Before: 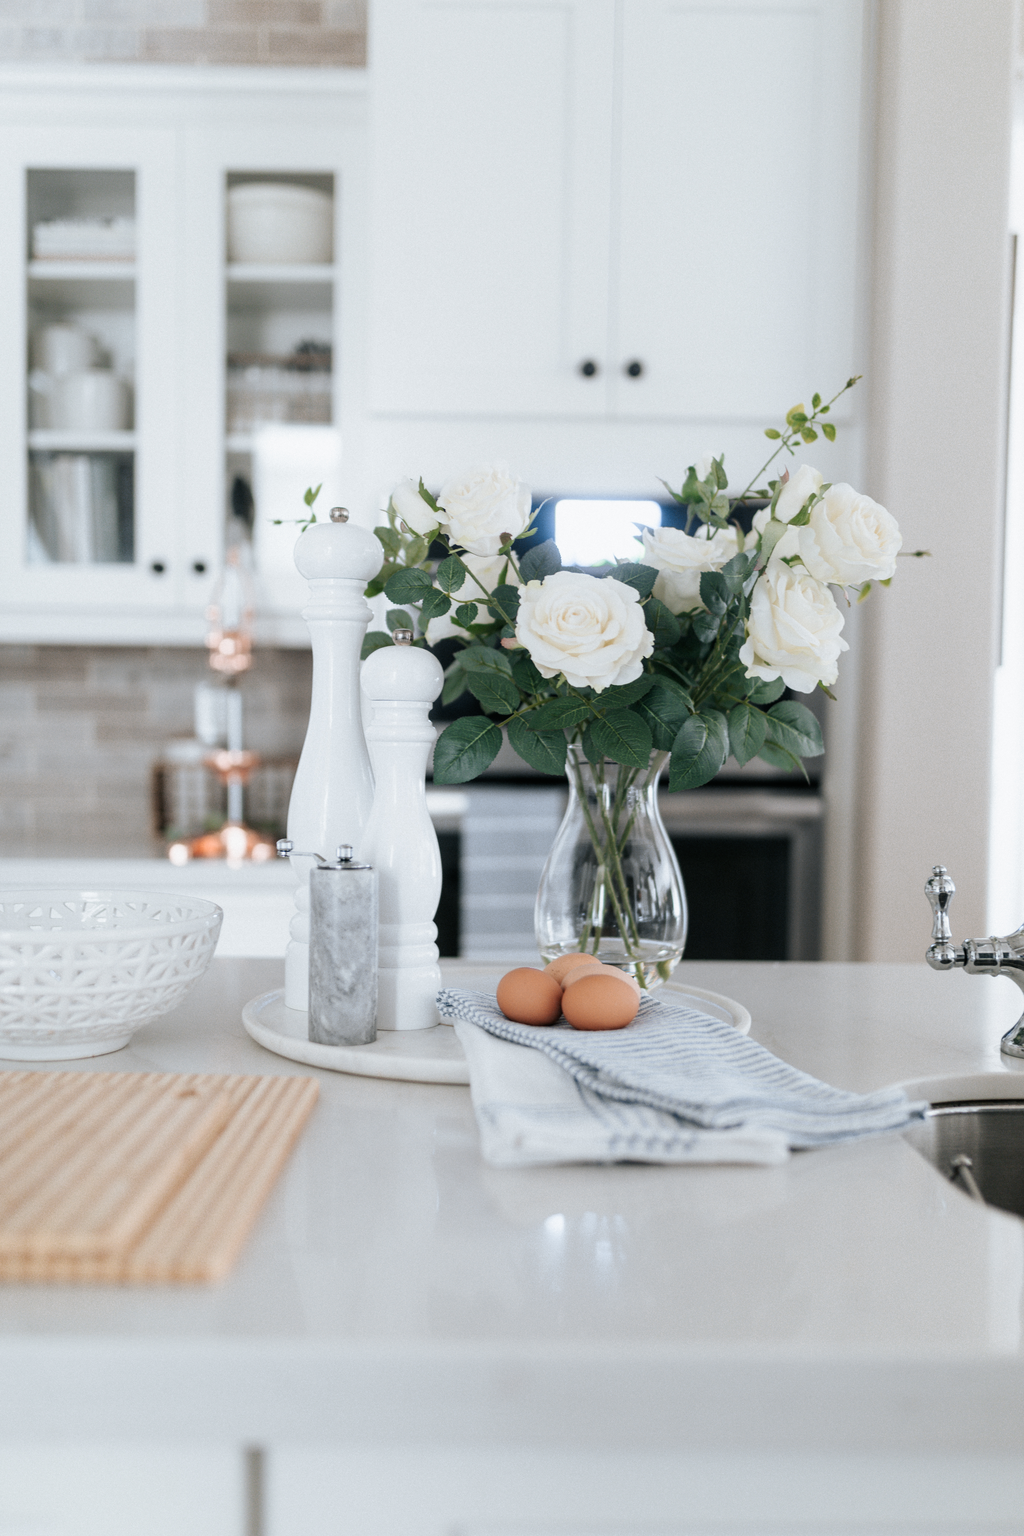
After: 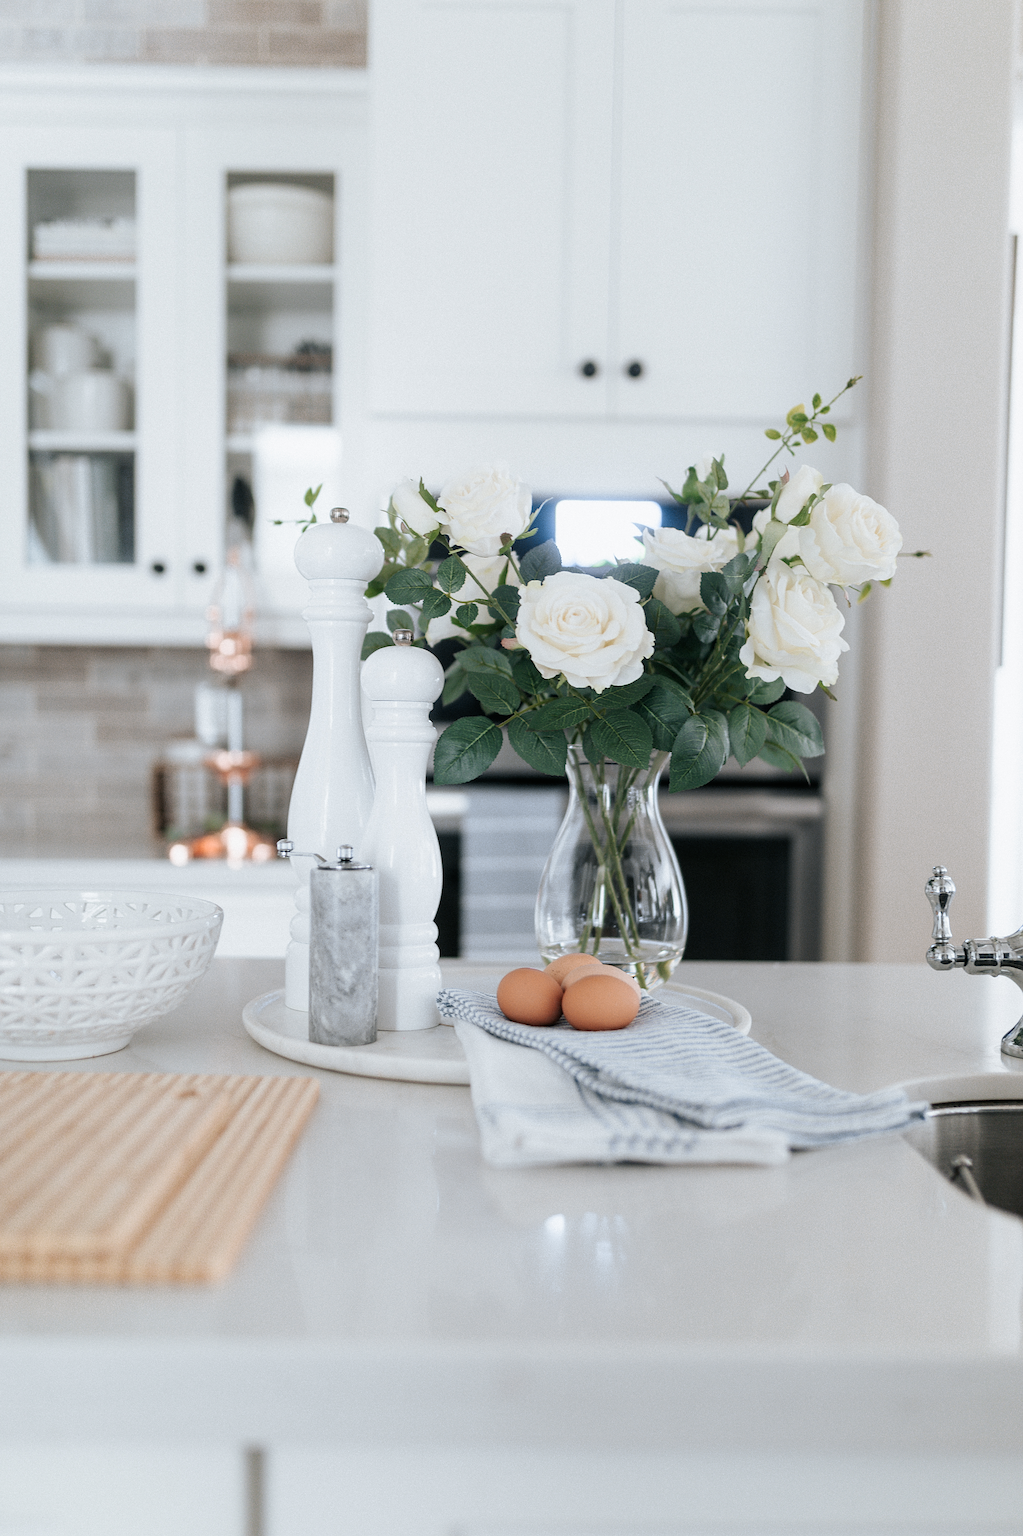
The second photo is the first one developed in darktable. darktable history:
sharpen: radius 2.537, amount 0.638
